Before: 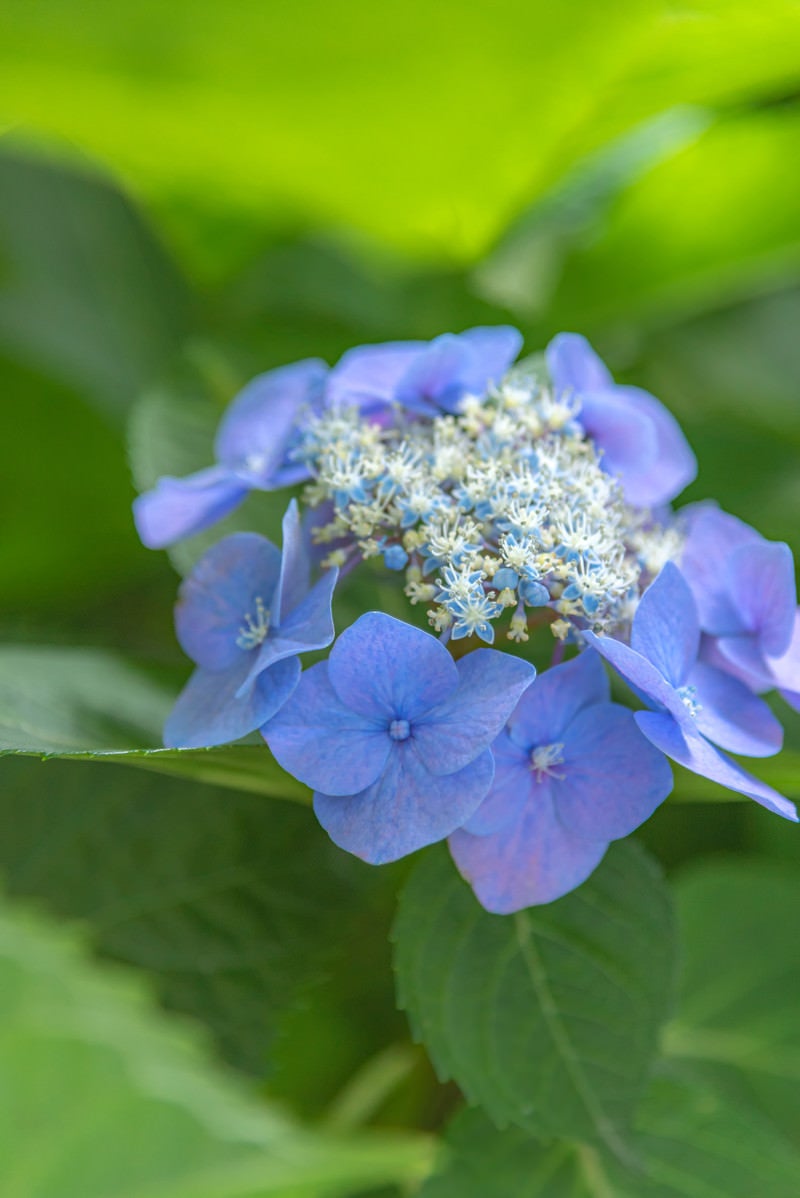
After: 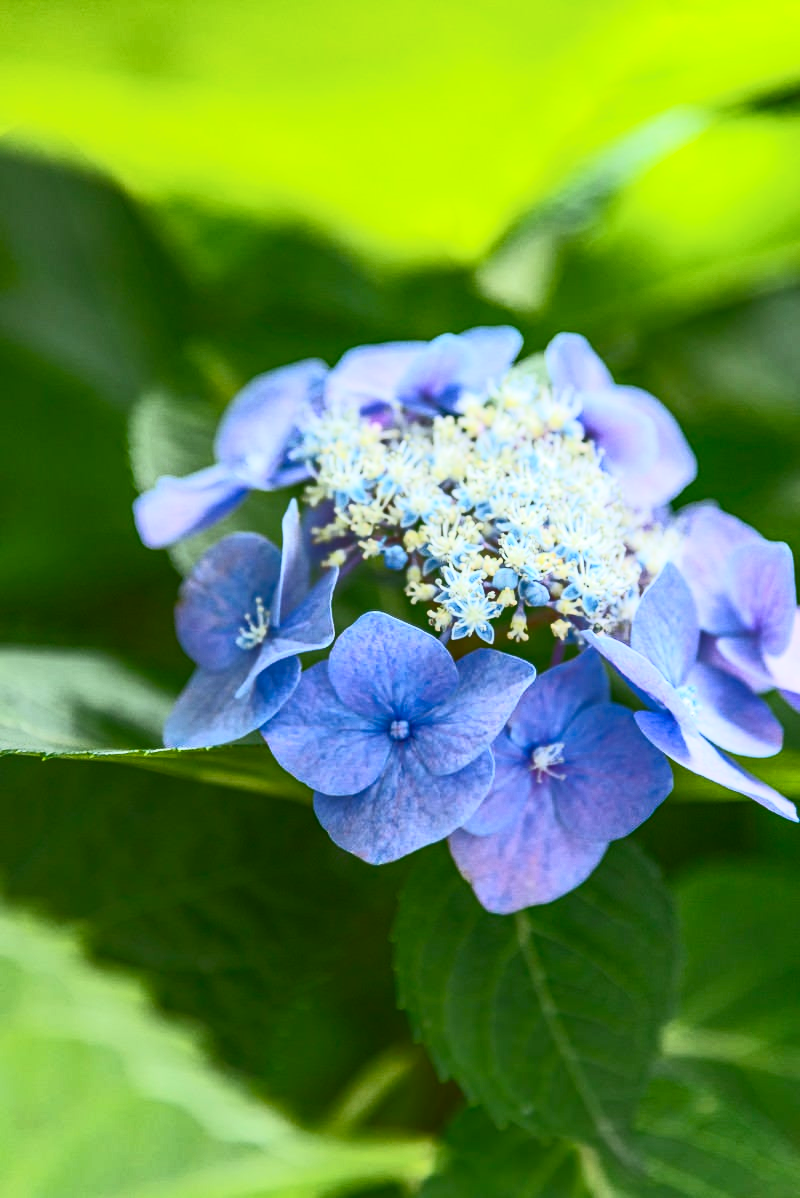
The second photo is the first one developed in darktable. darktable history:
color balance rgb: global offset › luminance -0.5%, perceptual saturation grading › global saturation 19.272%
tone curve: curves: ch0 [(0, 0) (0.427, 0.375) (0.616, 0.801) (1, 1)], color space Lab, independent channels, preserve colors none
